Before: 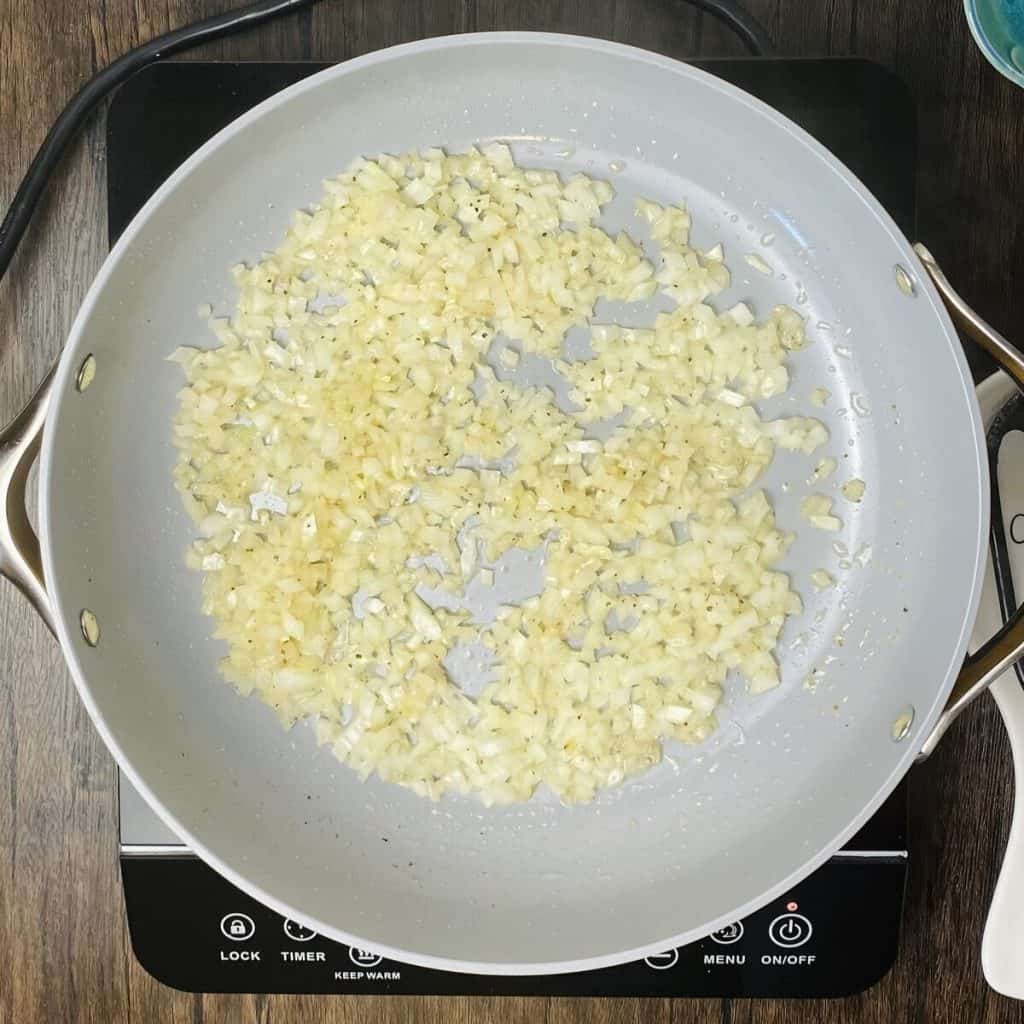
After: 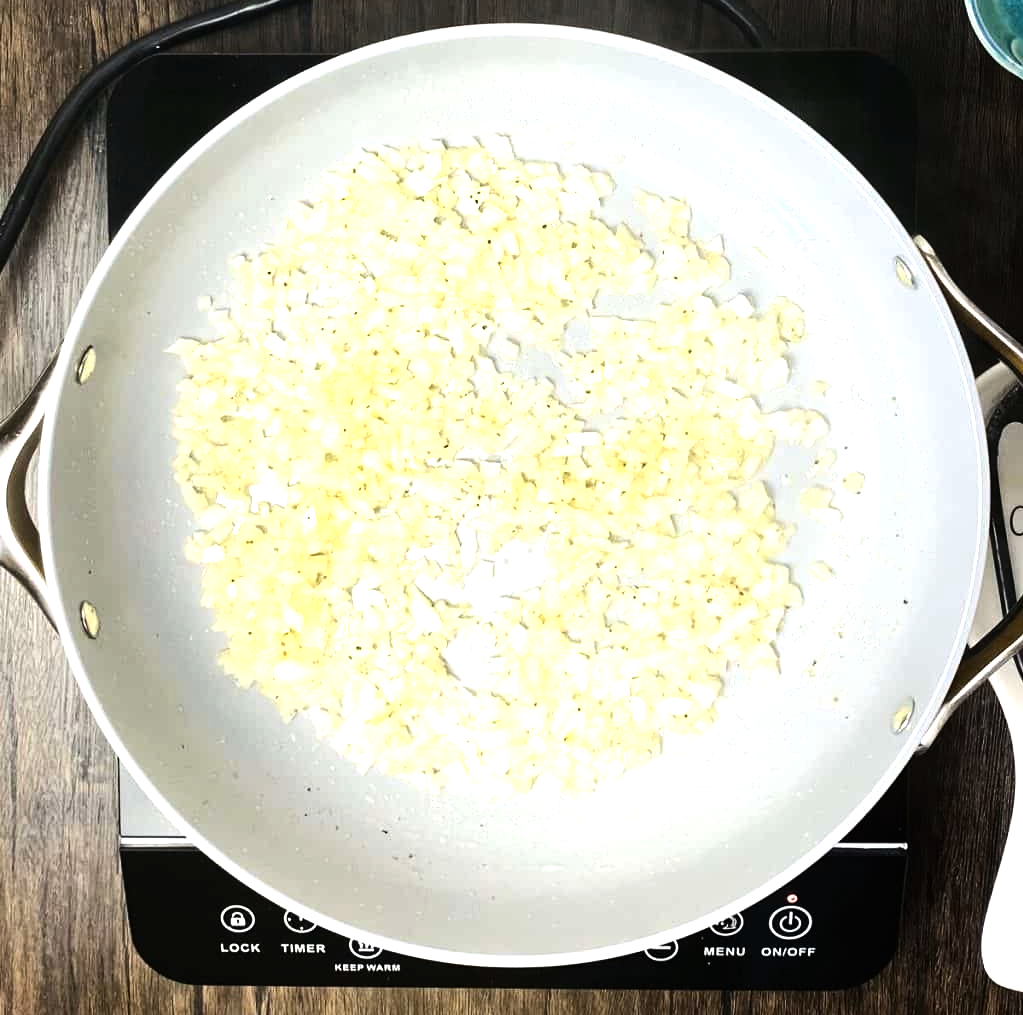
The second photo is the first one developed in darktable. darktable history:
crop: top 0.827%, right 0.043%
tone equalizer: -8 EV -1.12 EV, -7 EV -1.03 EV, -6 EV -0.9 EV, -5 EV -0.573 EV, -3 EV 0.604 EV, -2 EV 0.888 EV, -1 EV 1.01 EV, +0 EV 1.06 EV, edges refinement/feathering 500, mask exposure compensation -1.57 EV, preserve details no
